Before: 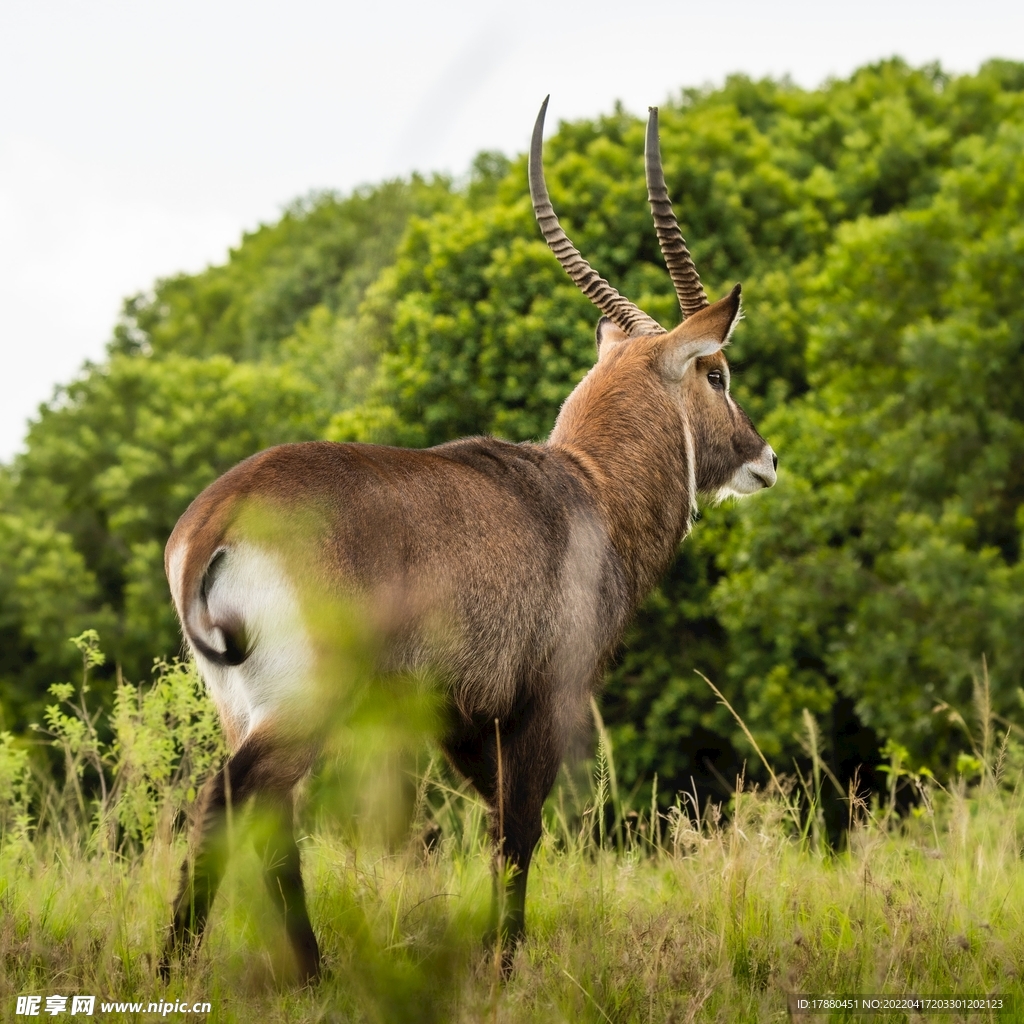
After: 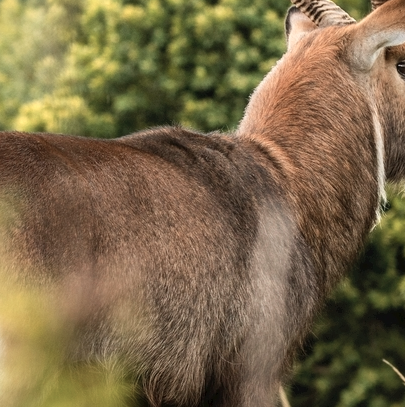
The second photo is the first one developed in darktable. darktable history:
color zones: curves: ch0 [(0, 0.473) (0.001, 0.473) (0.226, 0.548) (0.4, 0.589) (0.525, 0.54) (0.728, 0.403) (0.999, 0.473) (1, 0.473)]; ch1 [(0, 0.619) (0.001, 0.619) (0.234, 0.388) (0.4, 0.372) (0.528, 0.422) (0.732, 0.53) (0.999, 0.619) (1, 0.619)]; ch2 [(0, 0.547) (0.001, 0.547) (0.226, 0.45) (0.4, 0.525) (0.525, 0.585) (0.8, 0.511) (0.999, 0.547) (1, 0.547)]
crop: left 30.385%, top 30.347%, right 30.035%, bottom 29.837%
